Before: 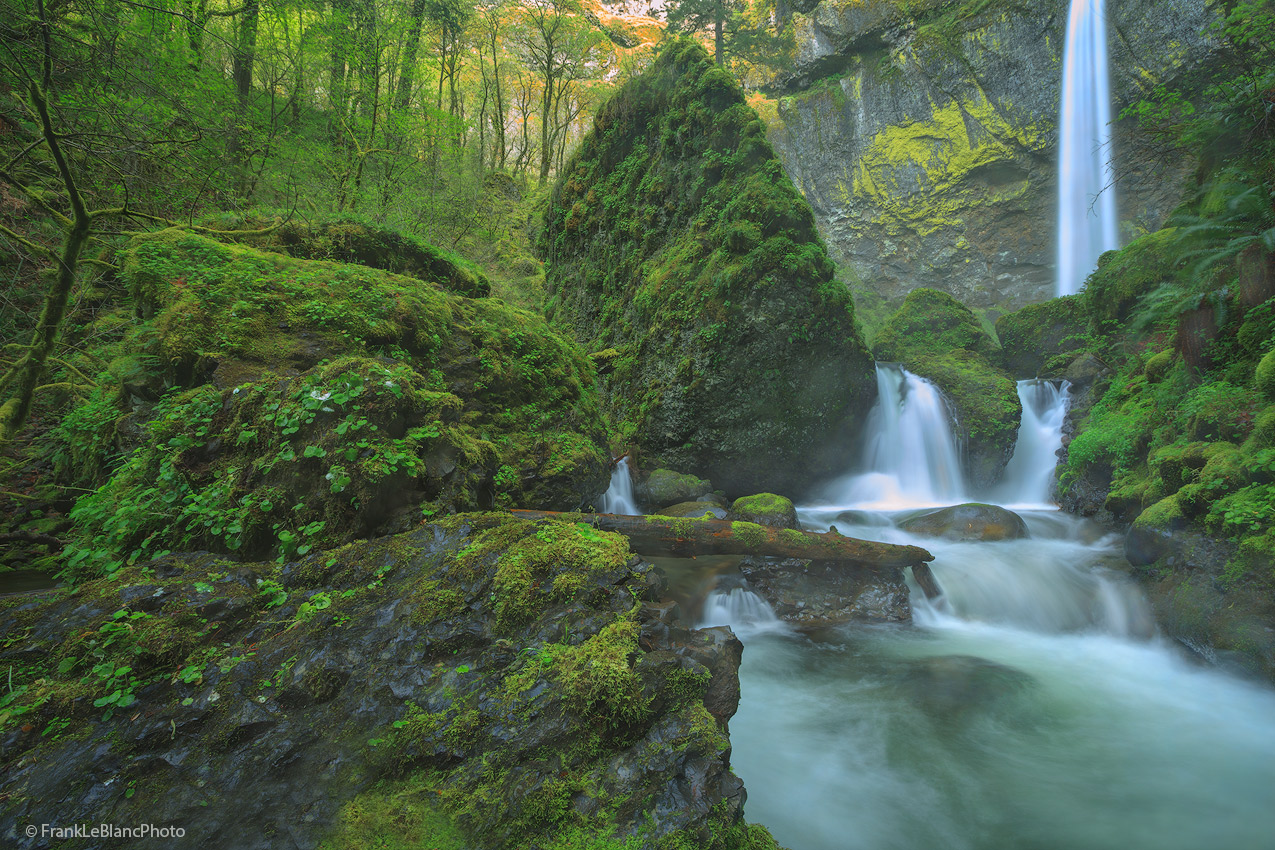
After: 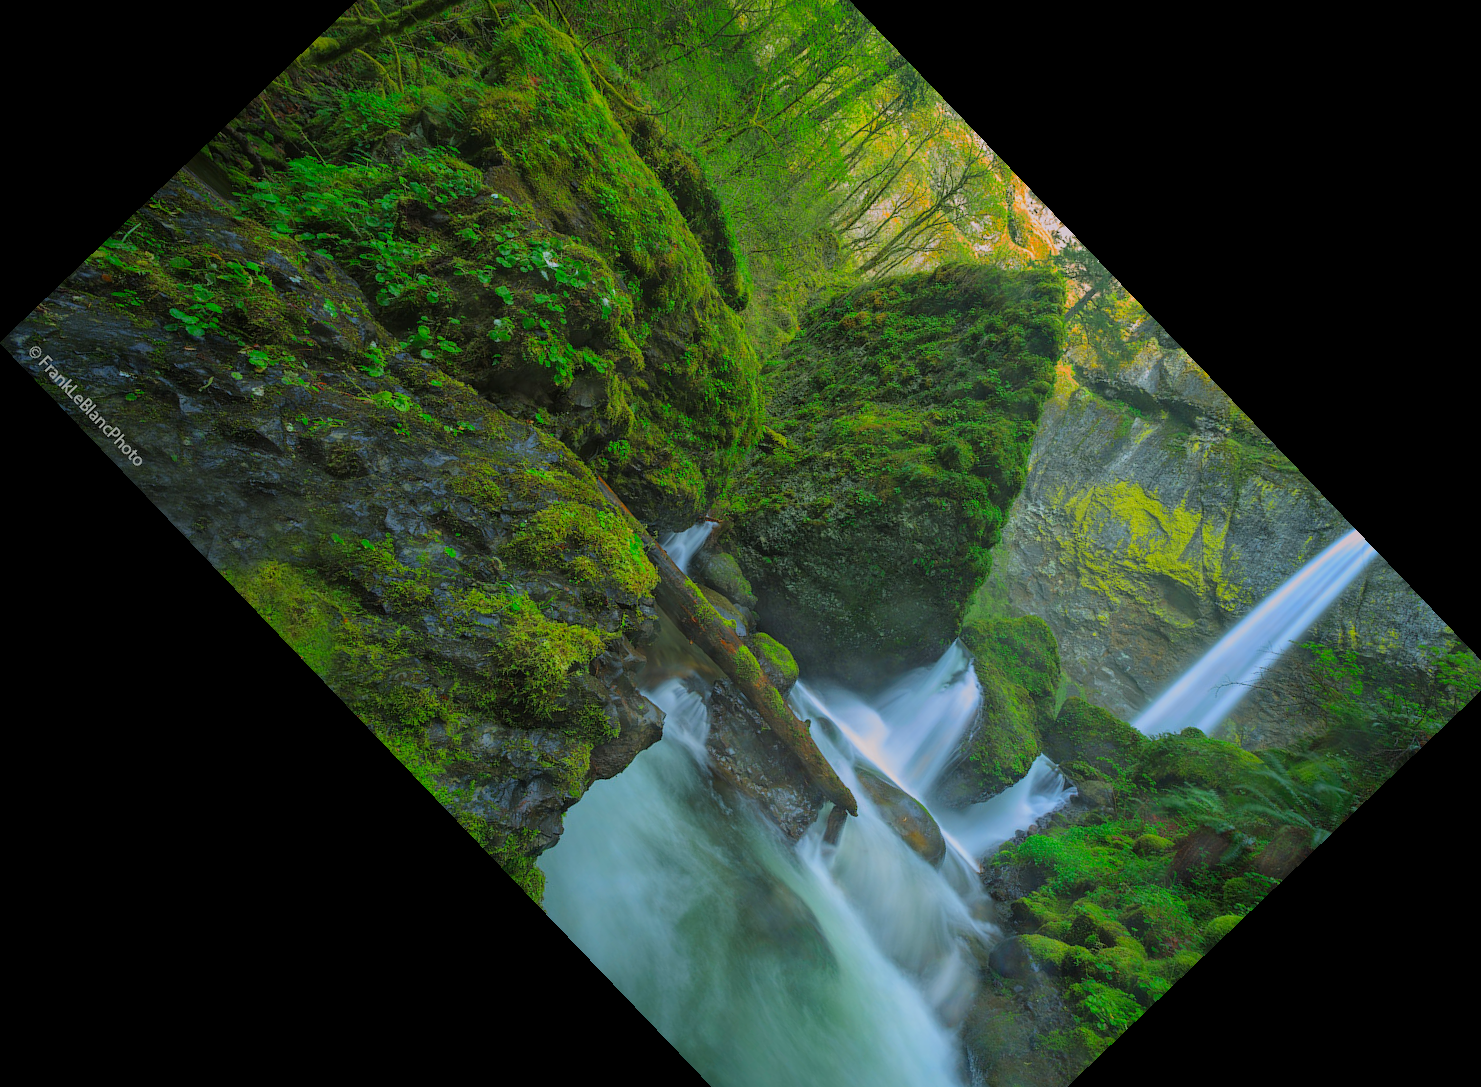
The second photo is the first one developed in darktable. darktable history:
contrast brightness saturation: brightness -0.02, saturation 0.35
crop and rotate: angle -46.26°, top 16.234%, right 0.912%, bottom 11.704%
filmic rgb: hardness 4.17
